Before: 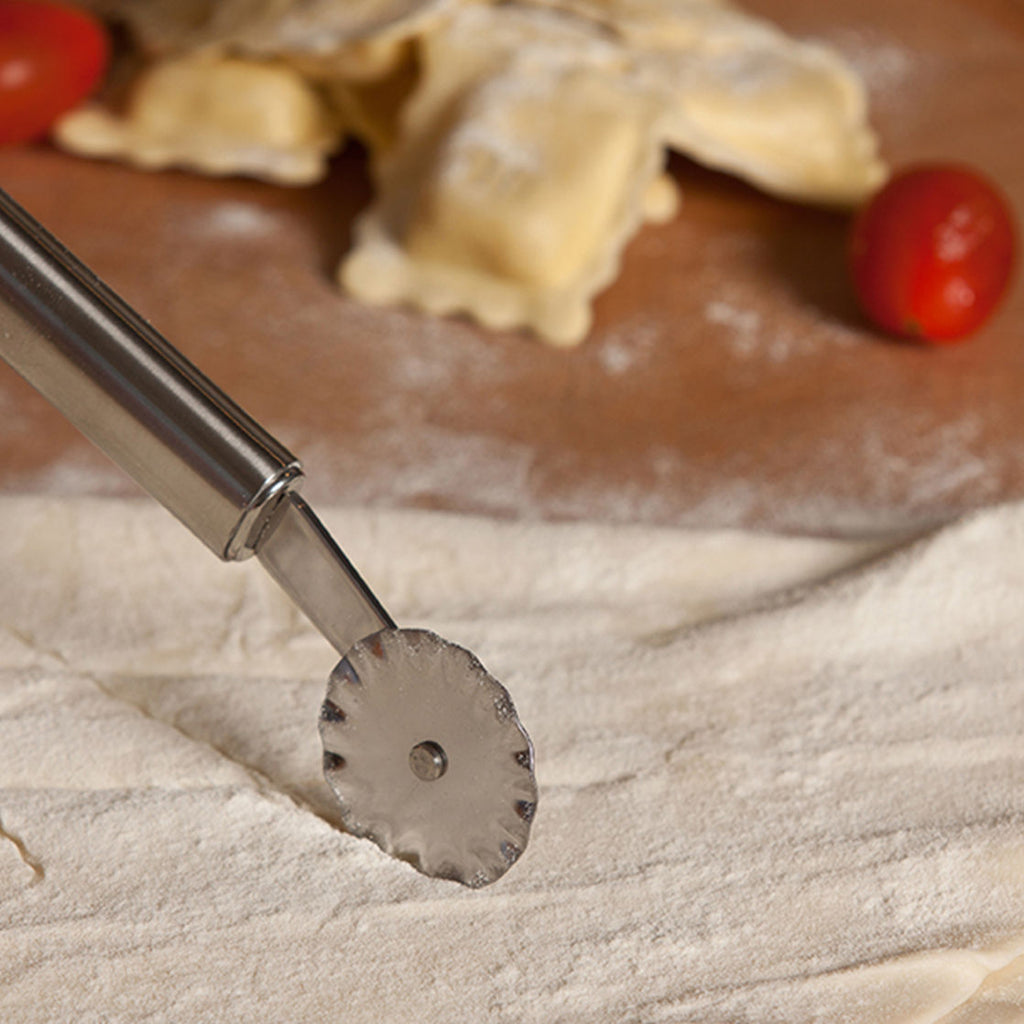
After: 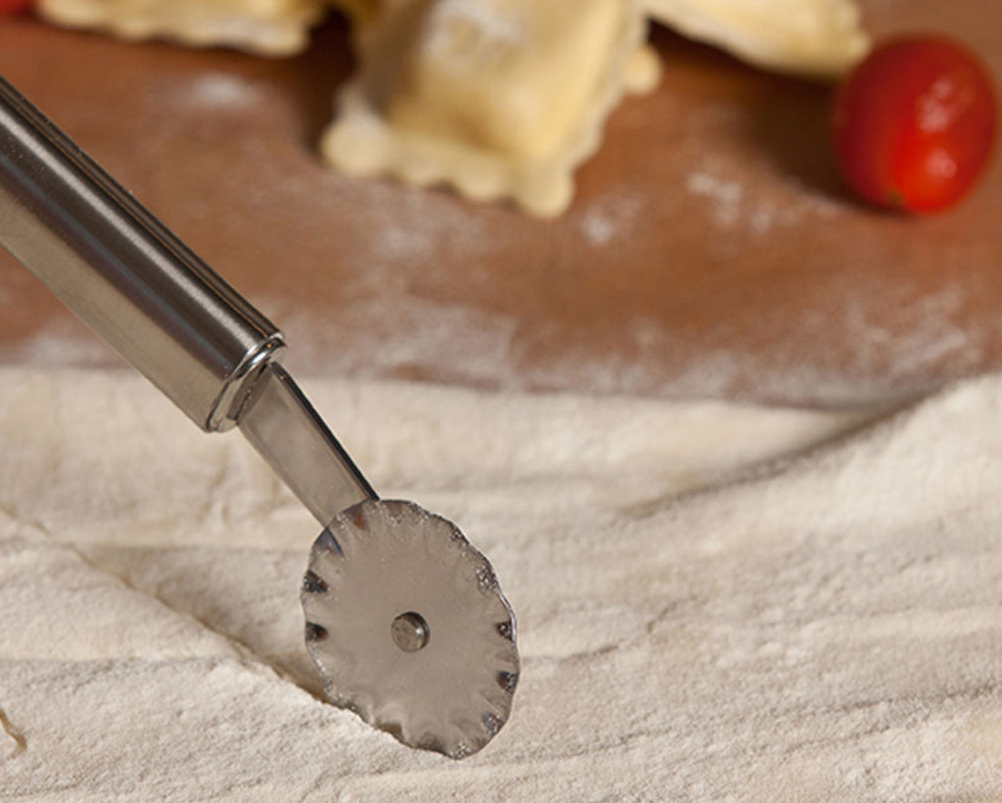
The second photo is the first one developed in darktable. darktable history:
crop and rotate: left 1.824%, top 12.675%, right 0.297%, bottom 8.89%
